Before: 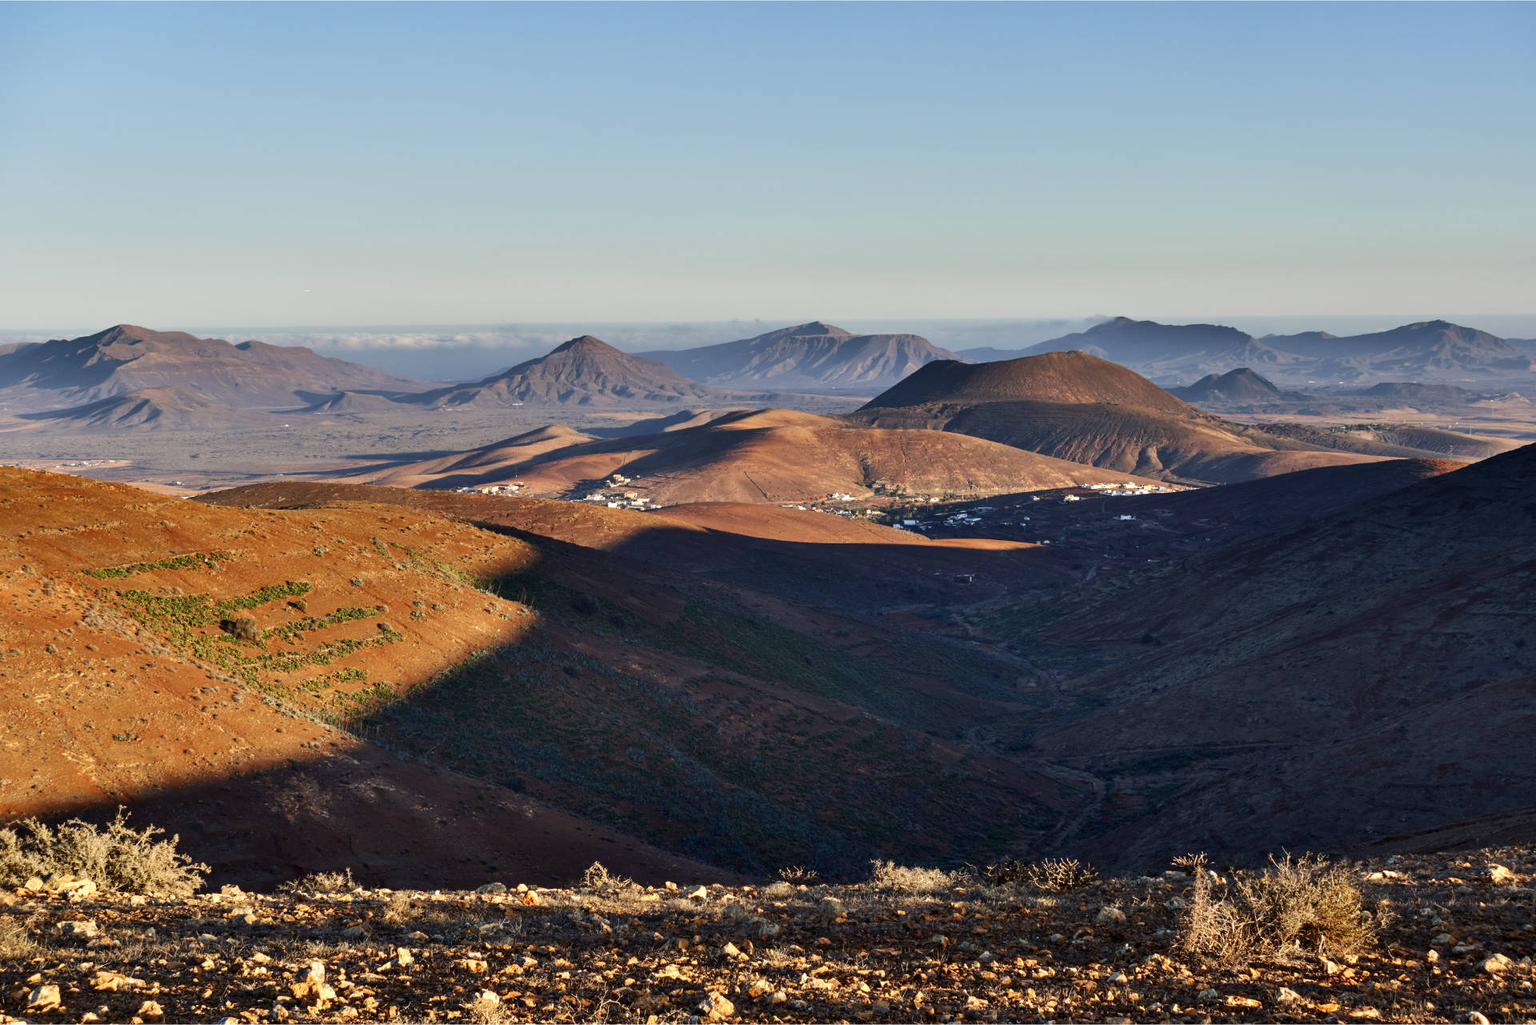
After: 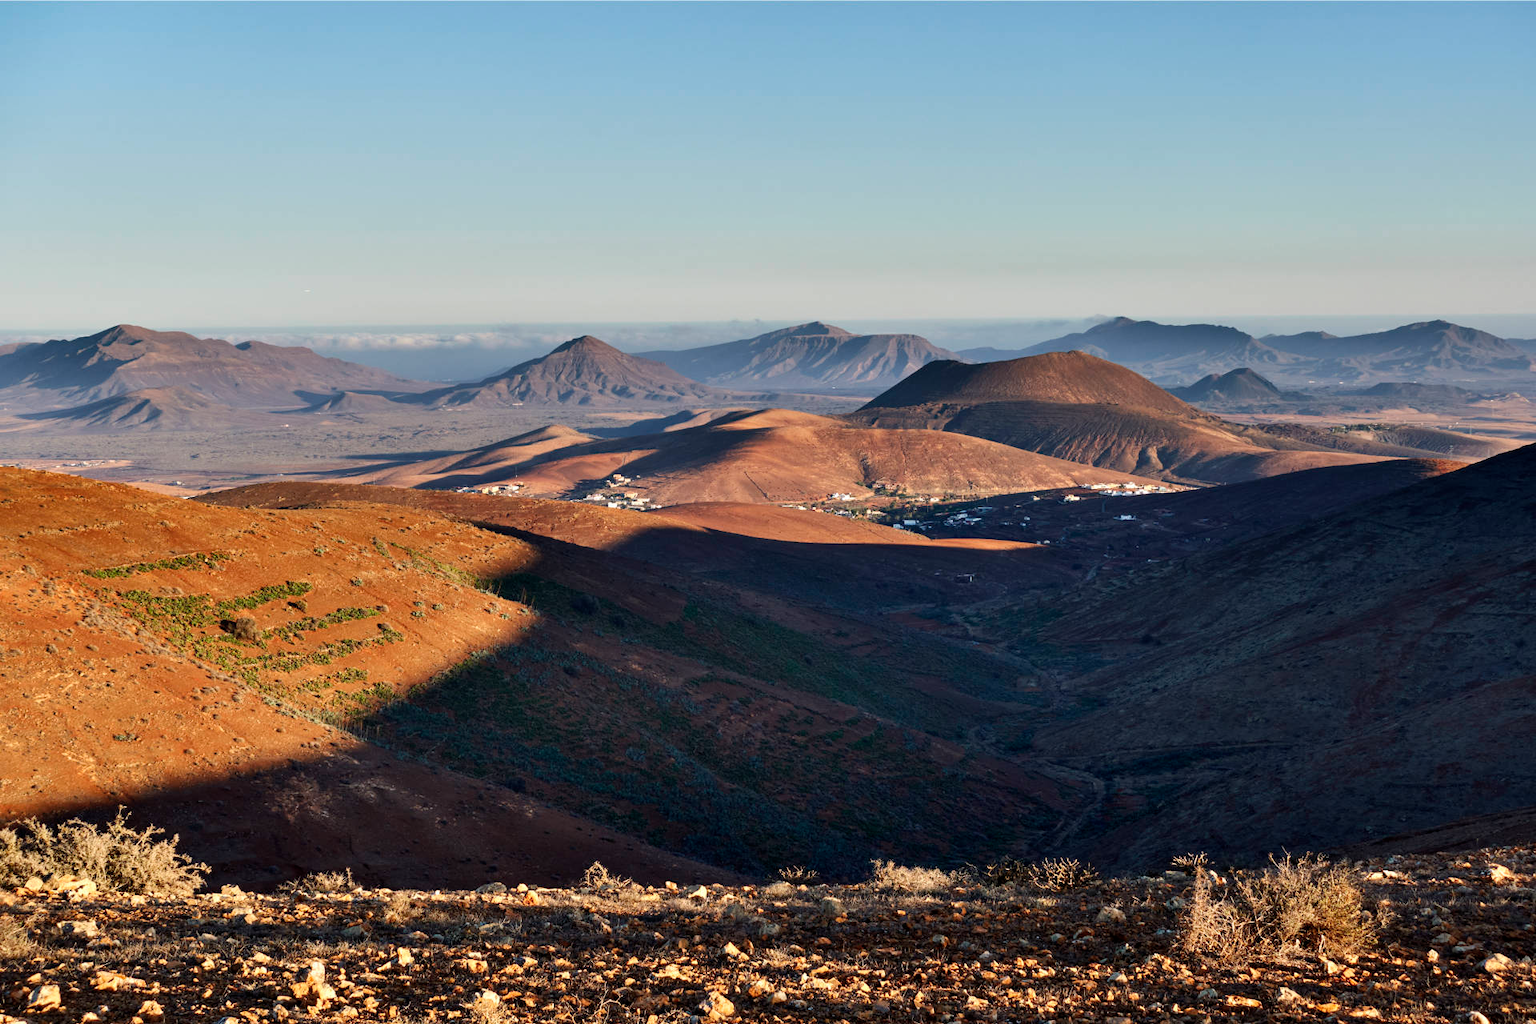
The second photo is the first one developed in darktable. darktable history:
contrast brightness saturation: saturation -0.062
